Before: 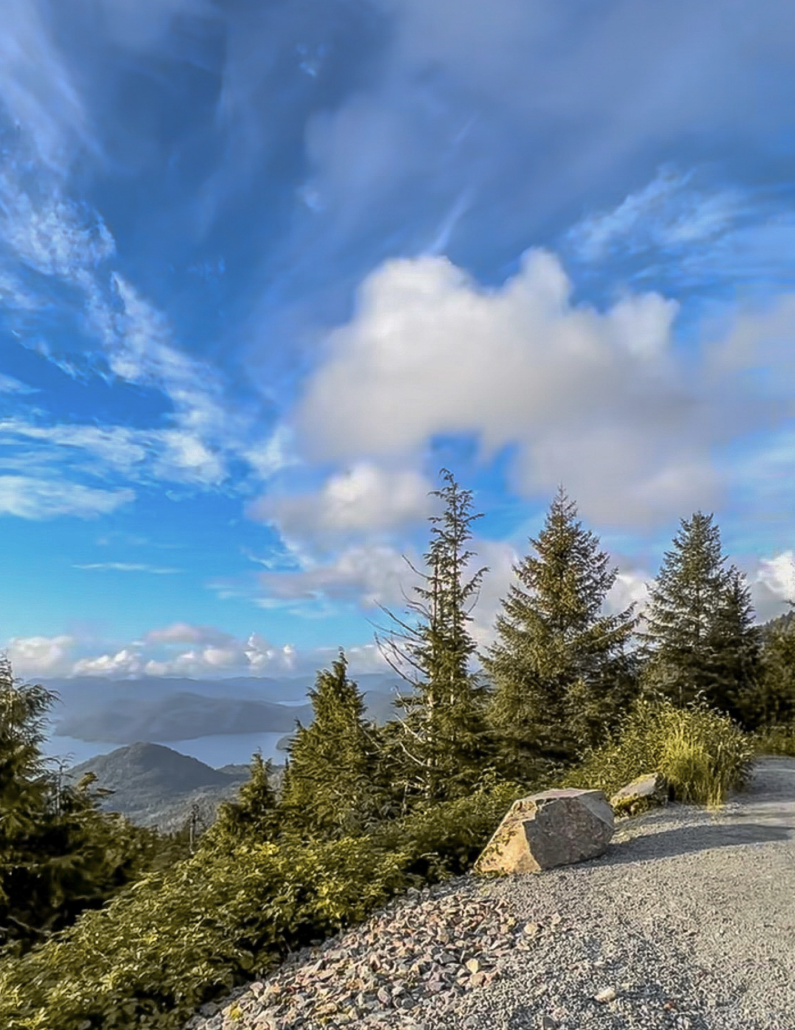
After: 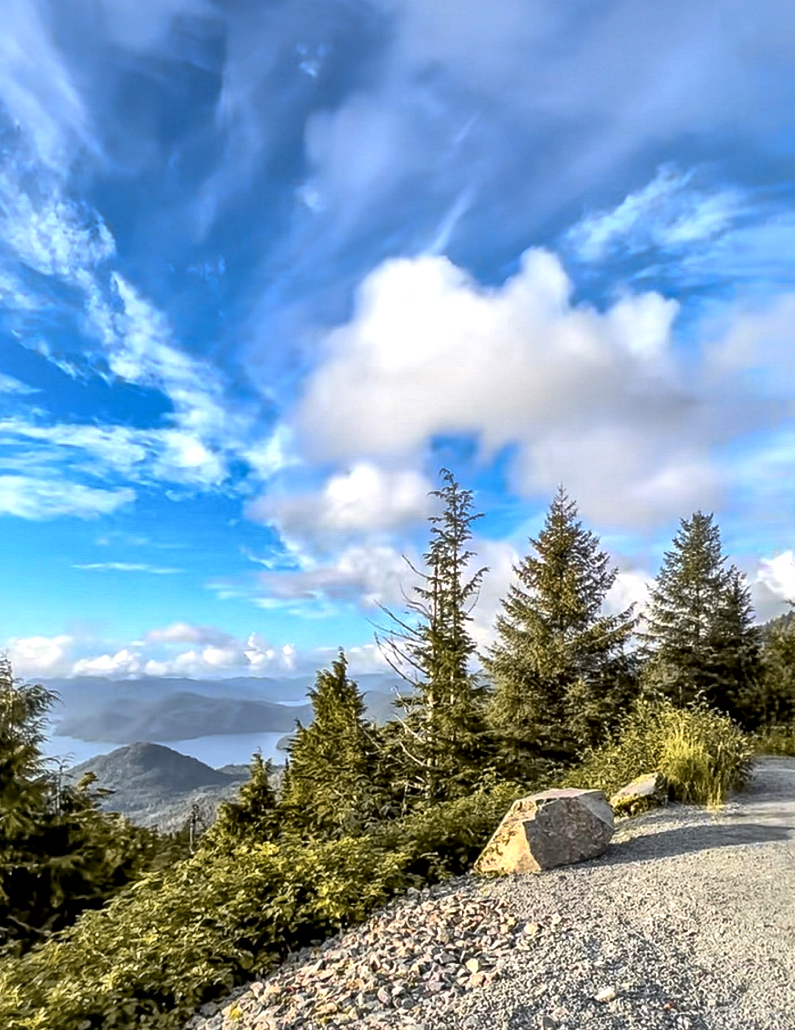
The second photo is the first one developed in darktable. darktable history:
local contrast: mode bilateral grid, contrast 20, coarseness 50, detail 179%, midtone range 0.2
exposure: exposure 0.375 EV, compensate highlight preservation false
contrast brightness saturation: contrast 0.1, brightness 0.03, saturation 0.09
